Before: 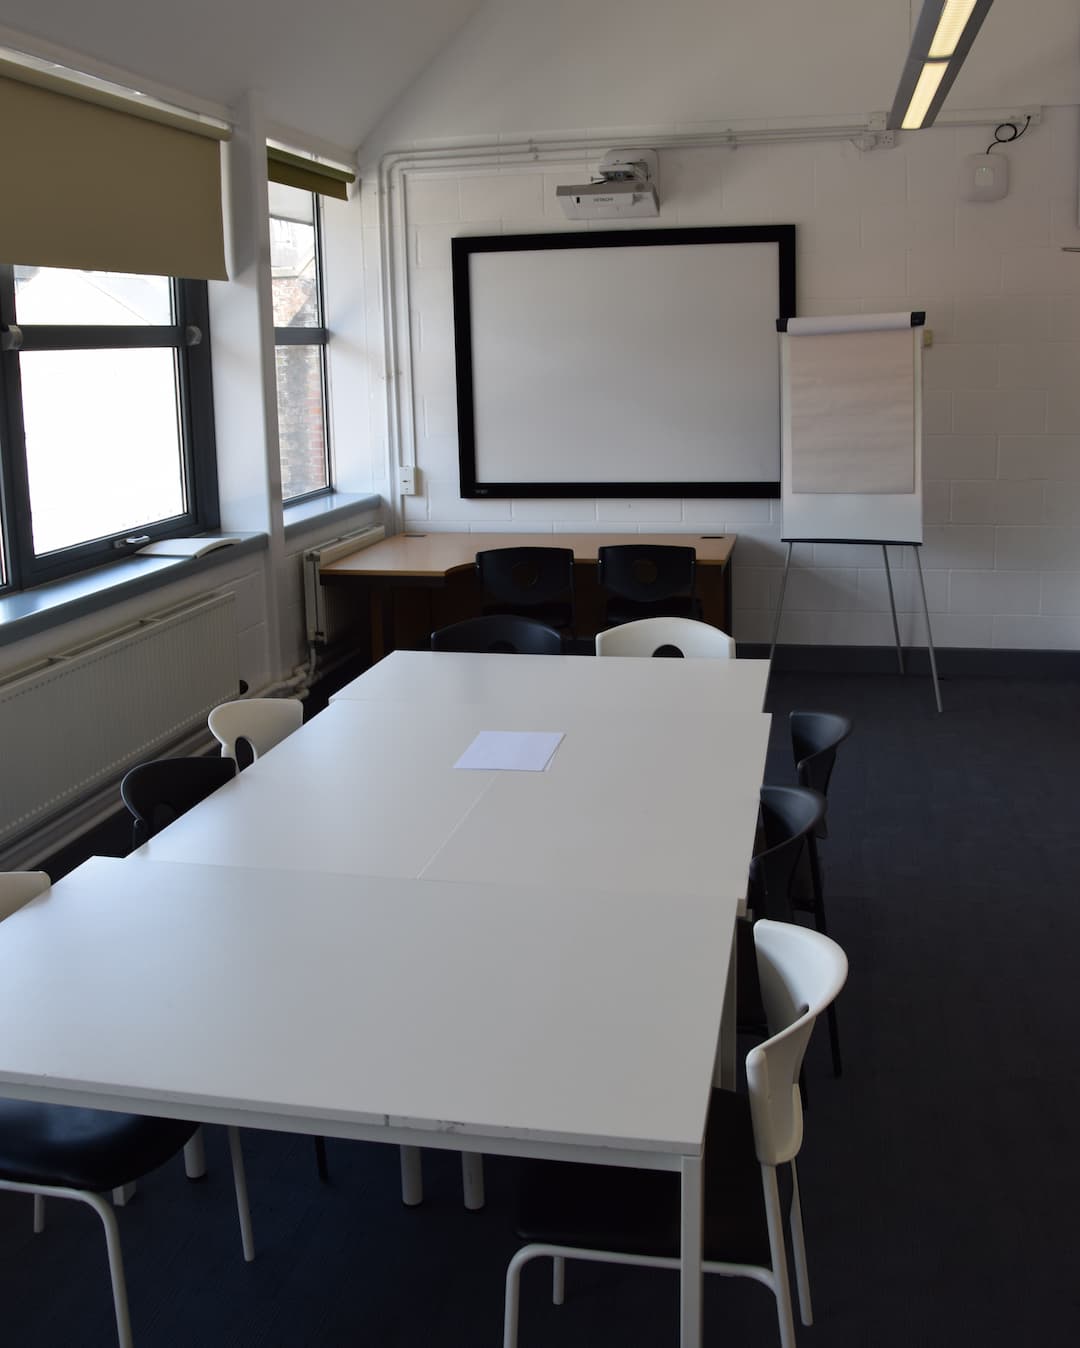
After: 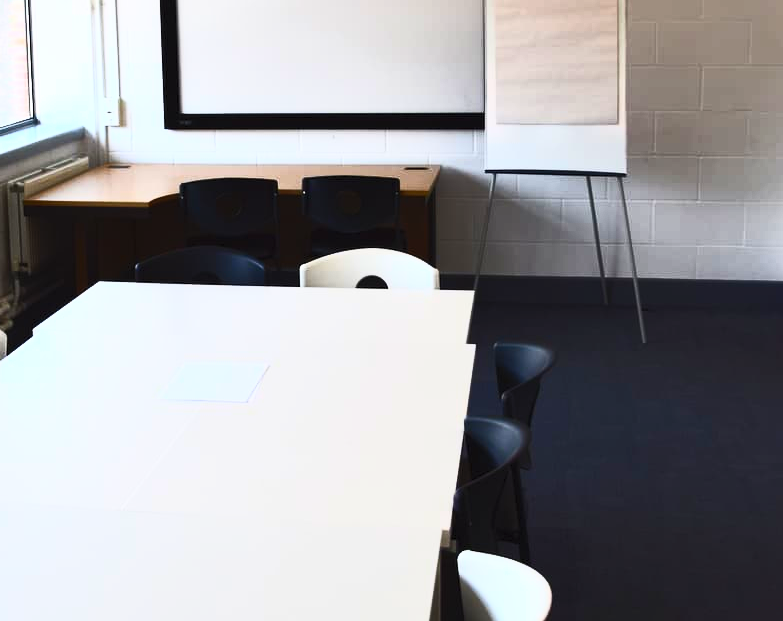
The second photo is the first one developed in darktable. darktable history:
crop and rotate: left 27.488%, top 27.384%, bottom 26.519%
contrast brightness saturation: contrast 0.821, brightness 0.609, saturation 0.585
